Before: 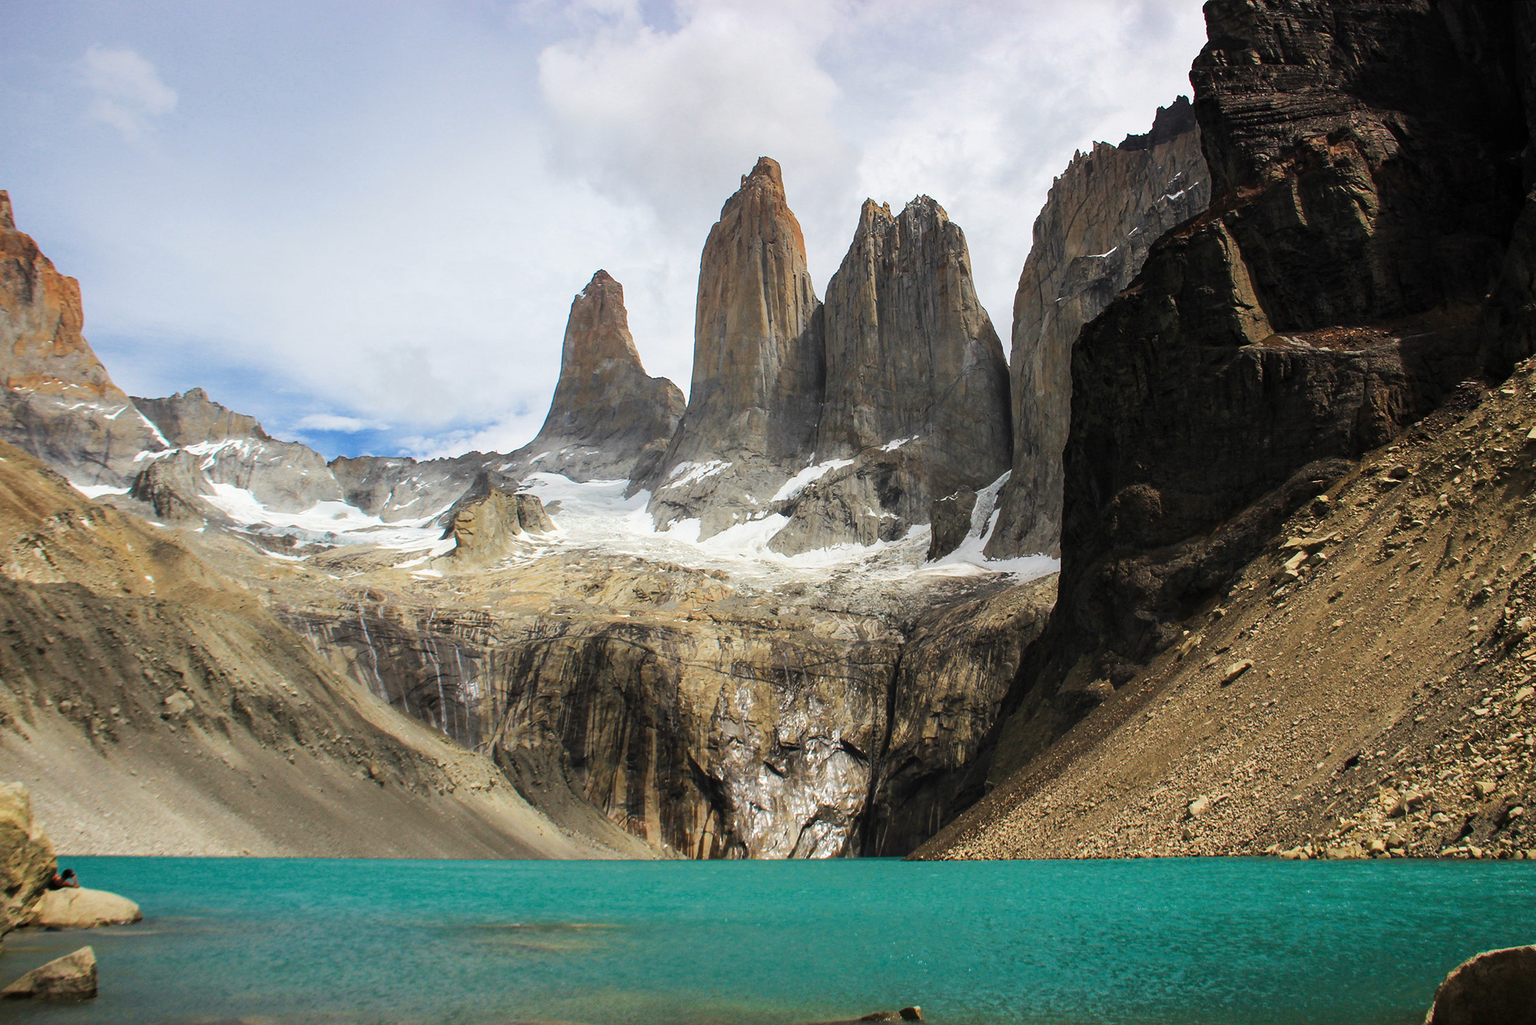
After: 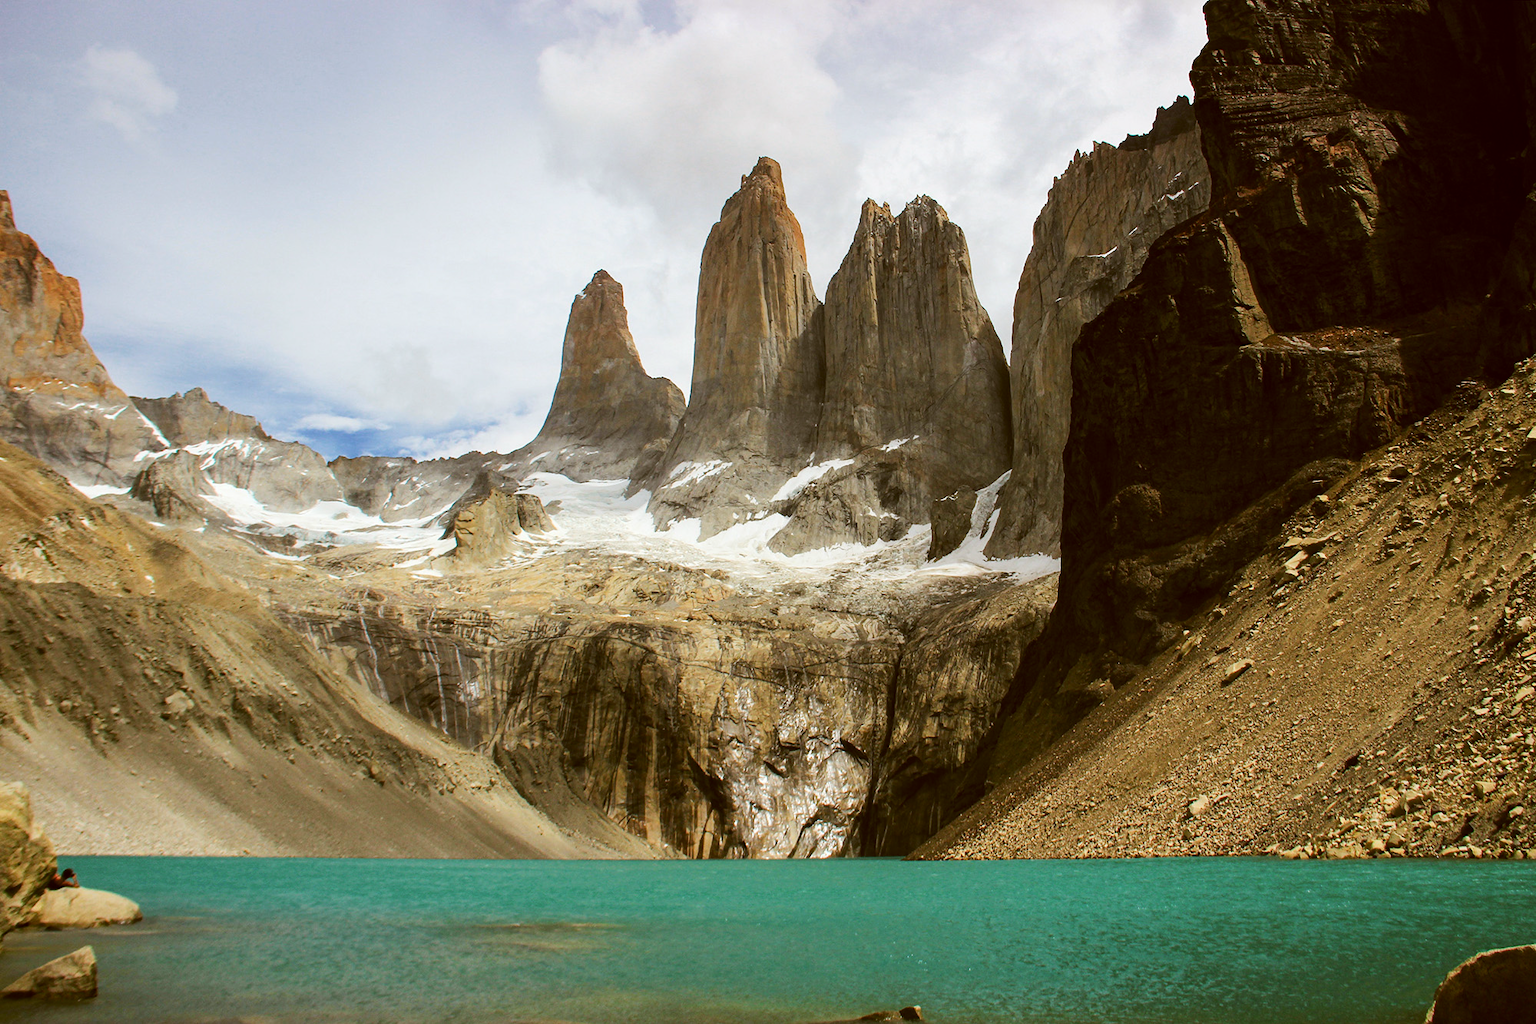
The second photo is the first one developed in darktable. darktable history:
contrast brightness saturation: contrast 0.083, saturation 0.015
color correction: highlights a* -0.6, highlights b* 0.158, shadows a* 4.5, shadows b* 20.69
